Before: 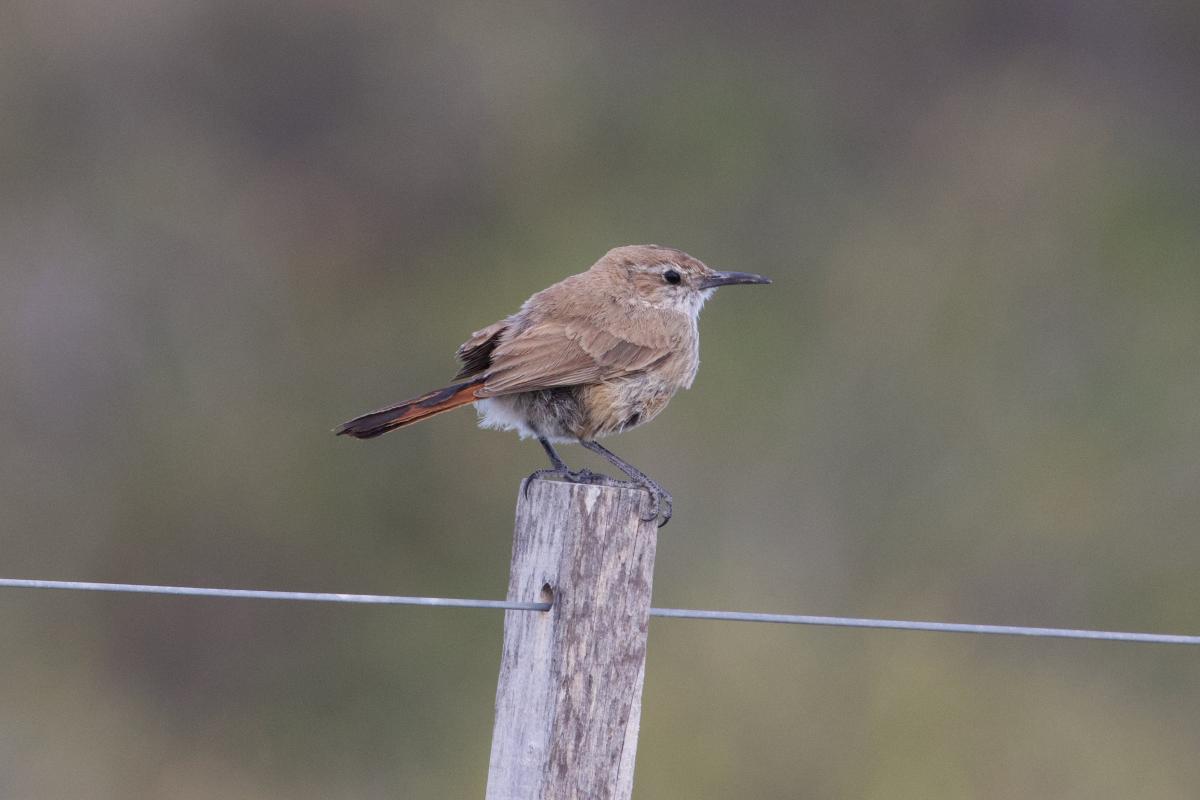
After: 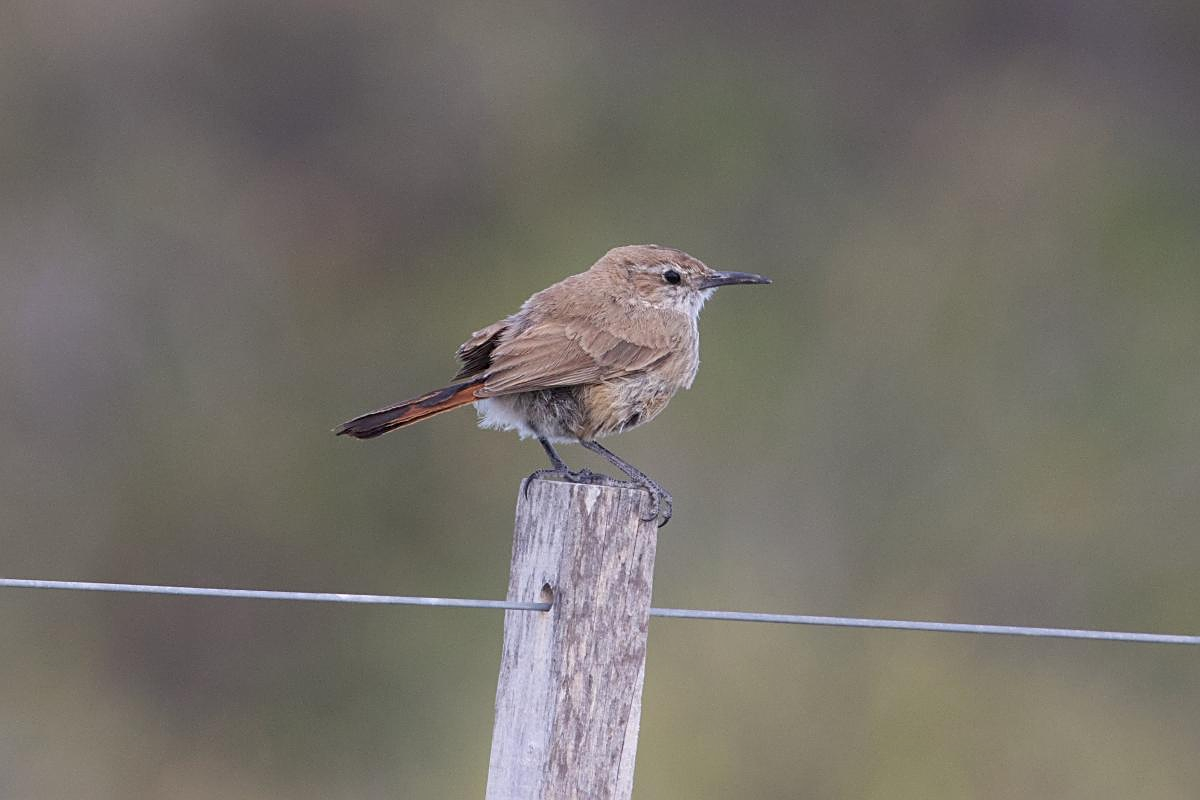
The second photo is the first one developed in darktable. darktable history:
bloom: on, module defaults
sharpen: on, module defaults
